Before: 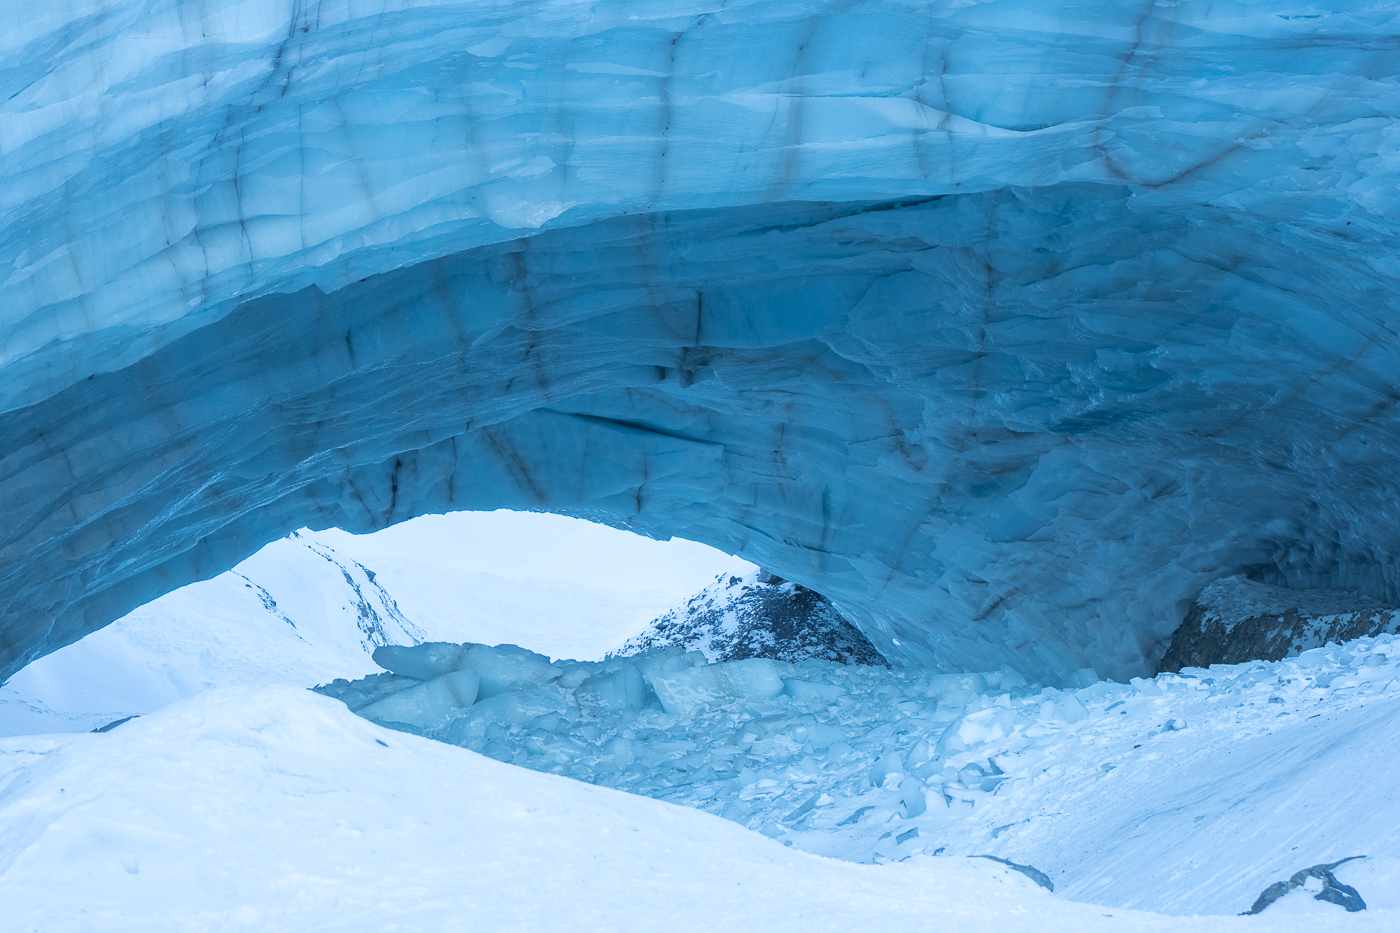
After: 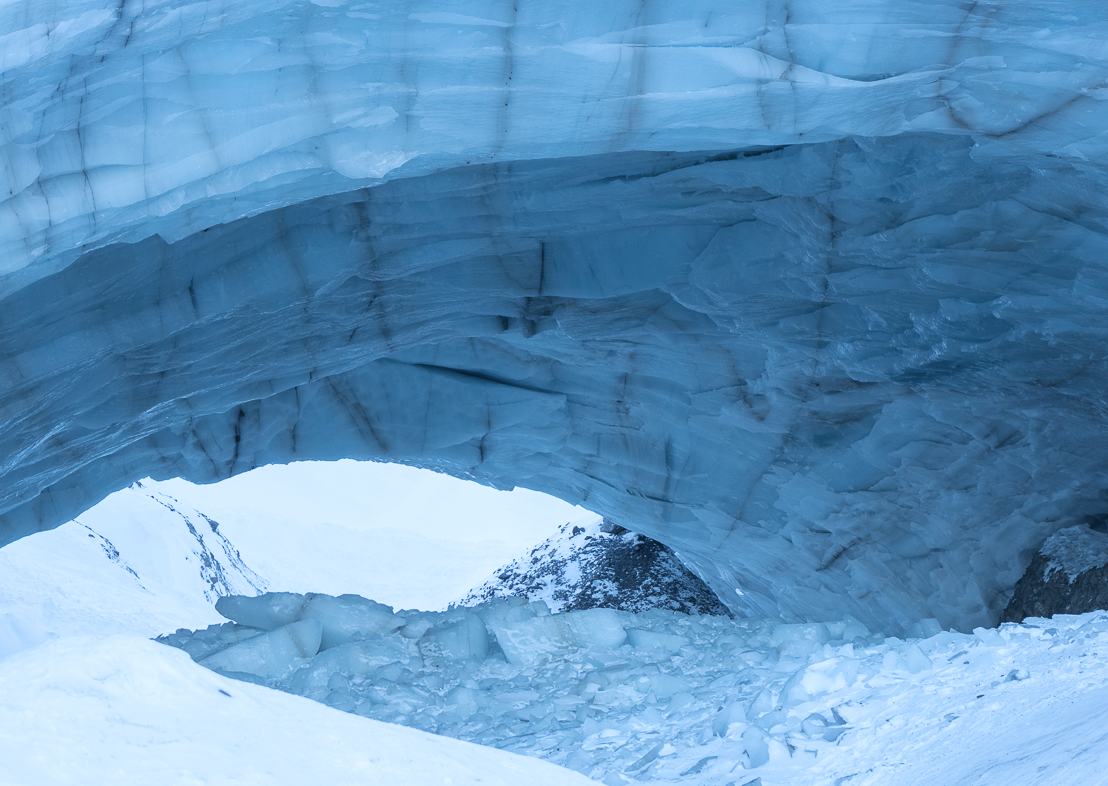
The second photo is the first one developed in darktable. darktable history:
white balance: red 0.976, blue 1.04
contrast brightness saturation: contrast 0.11, saturation -0.17
crop: left 11.225%, top 5.381%, right 9.565%, bottom 10.314%
